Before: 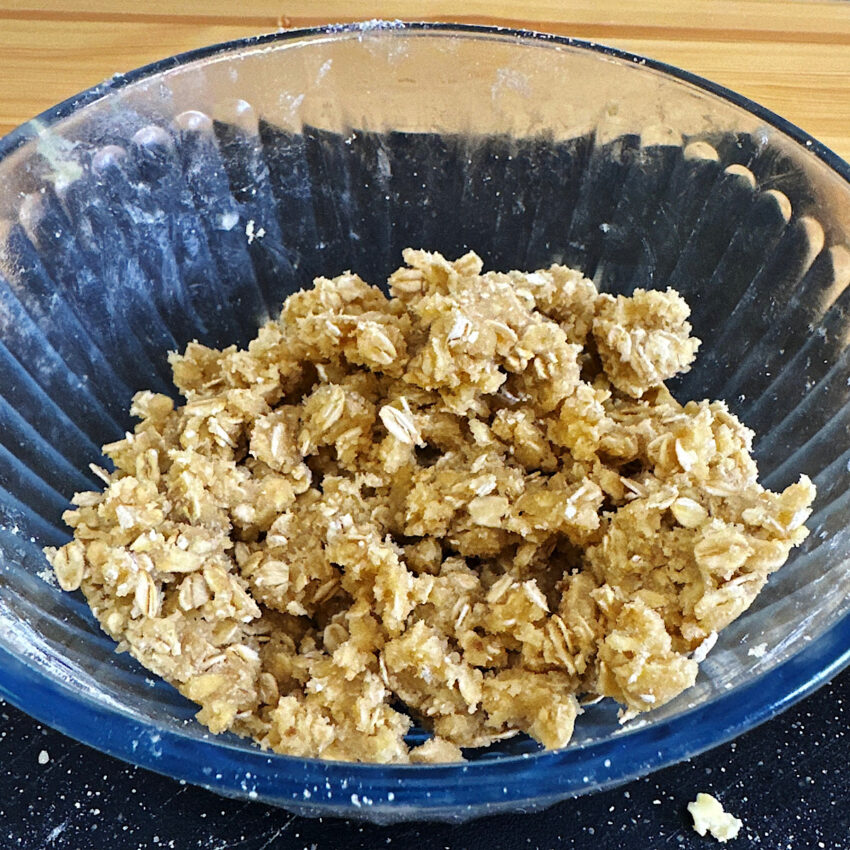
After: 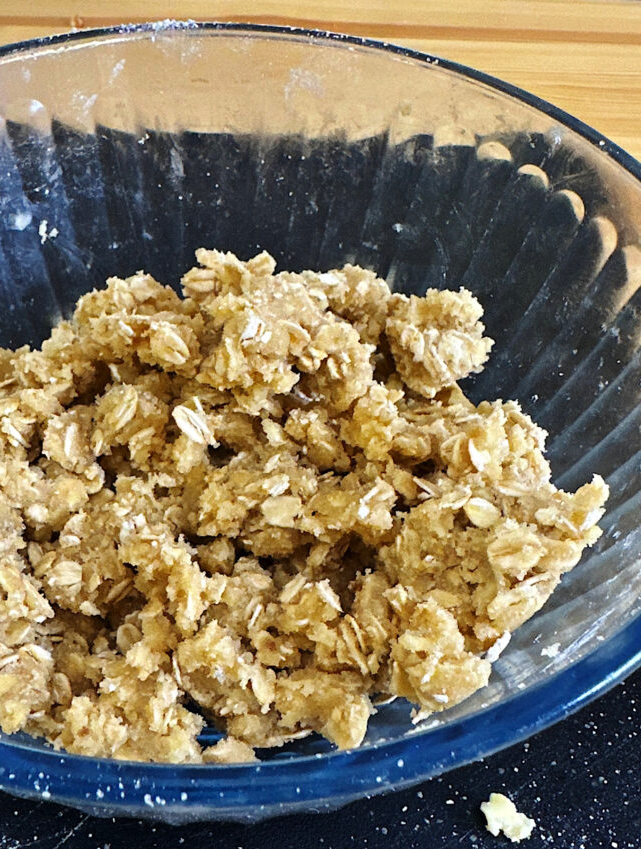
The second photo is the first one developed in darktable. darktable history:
crop and rotate: left 24.503%
tone equalizer: on, module defaults
